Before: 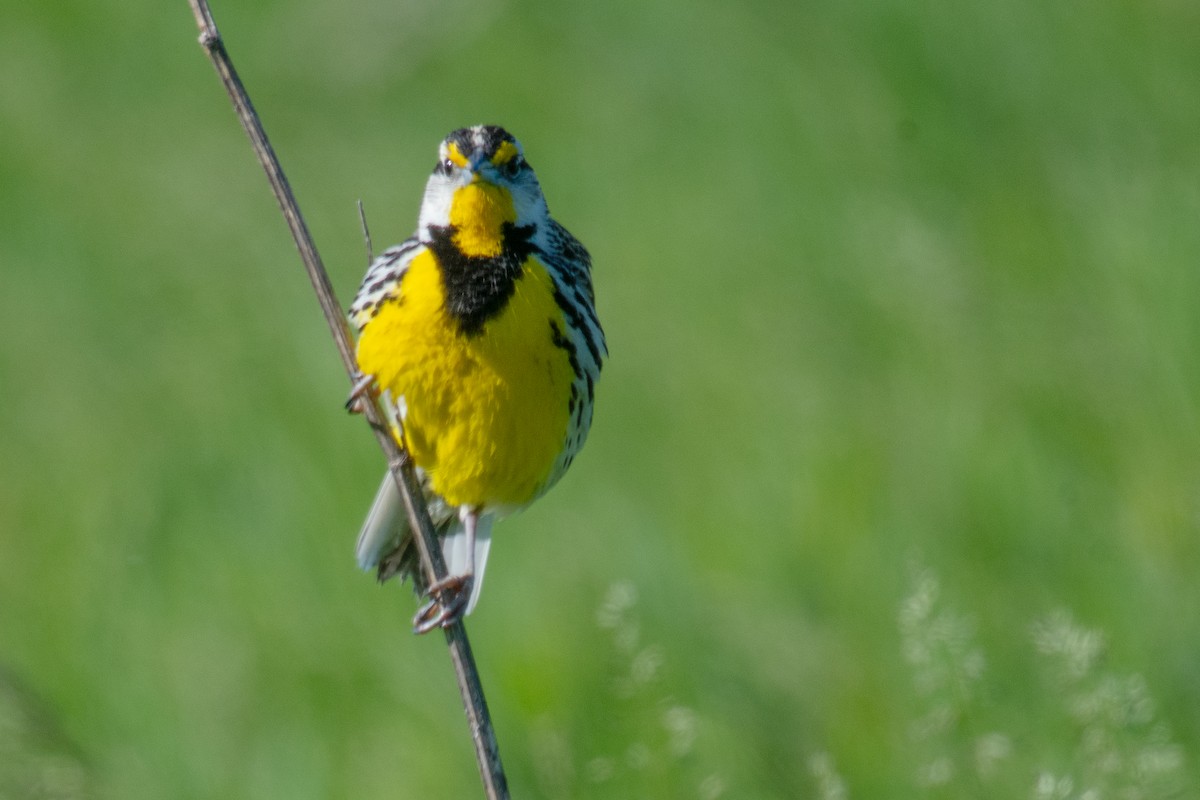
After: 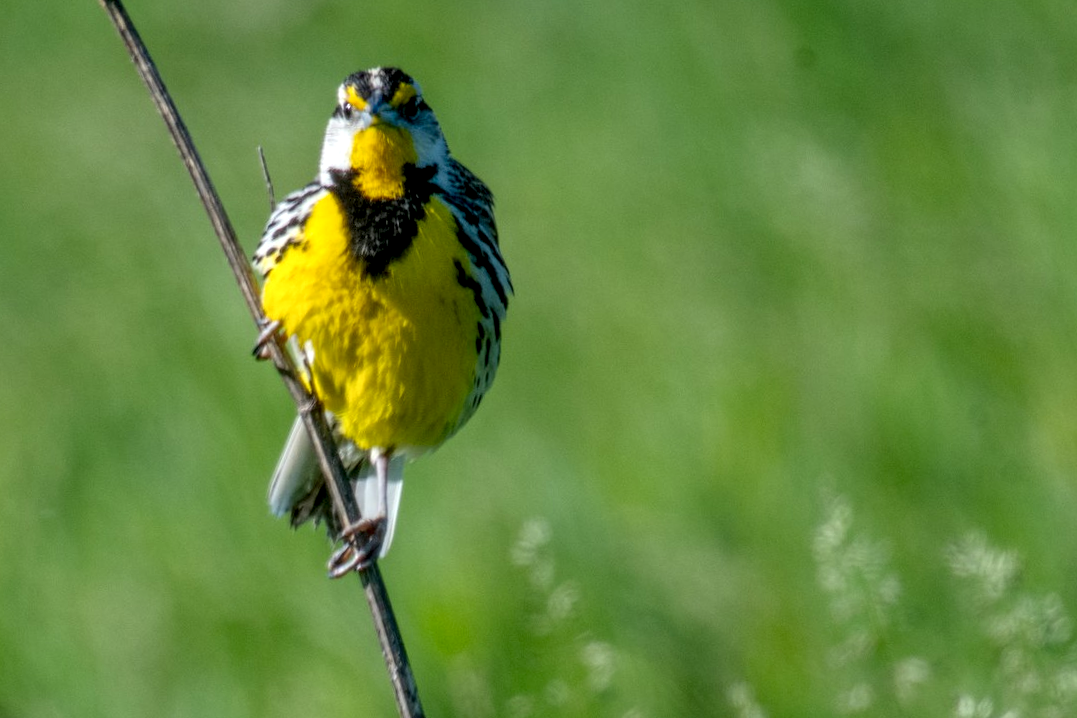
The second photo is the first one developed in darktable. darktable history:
crop and rotate: angle 1.96°, left 5.673%, top 5.673%
local contrast: highlights 60%, shadows 60%, detail 160%
color correction: saturation 1.1
